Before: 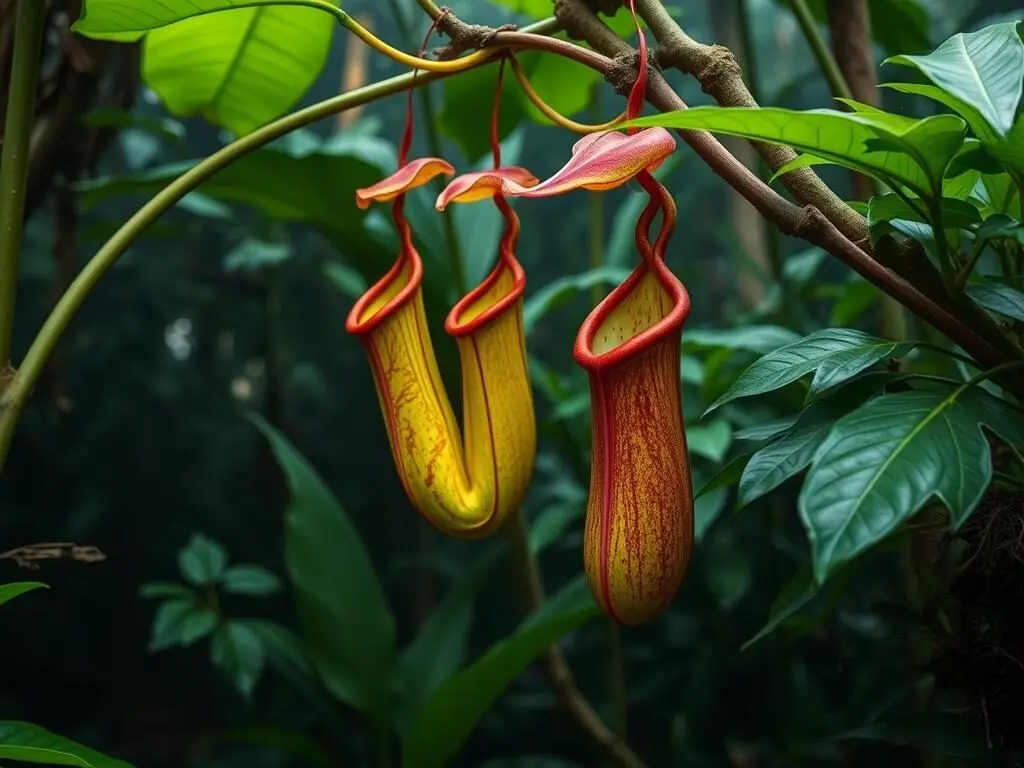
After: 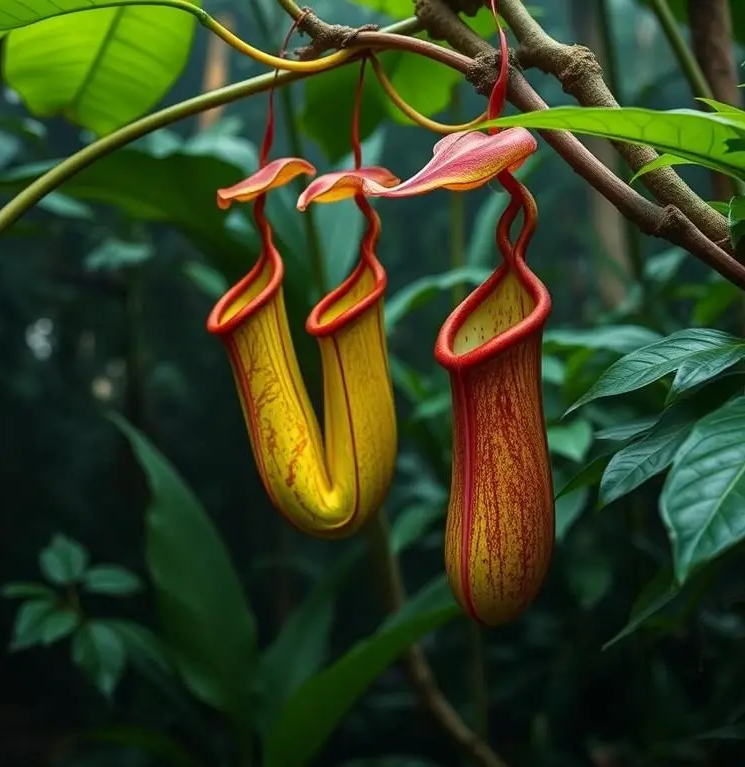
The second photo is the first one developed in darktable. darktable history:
tone equalizer: on, module defaults
crop: left 13.668%, top 0%, right 13.512%
